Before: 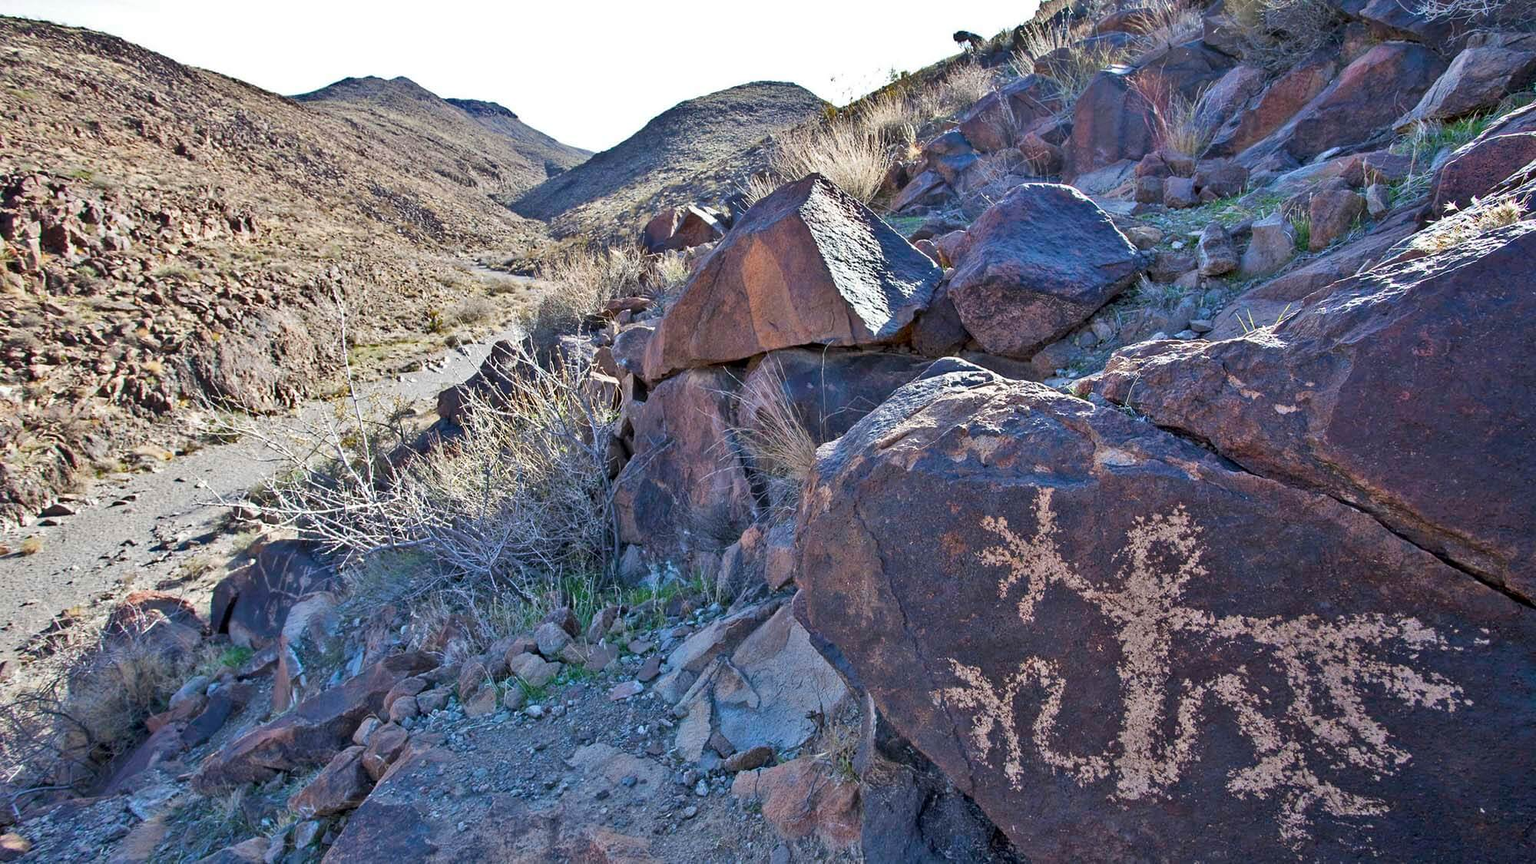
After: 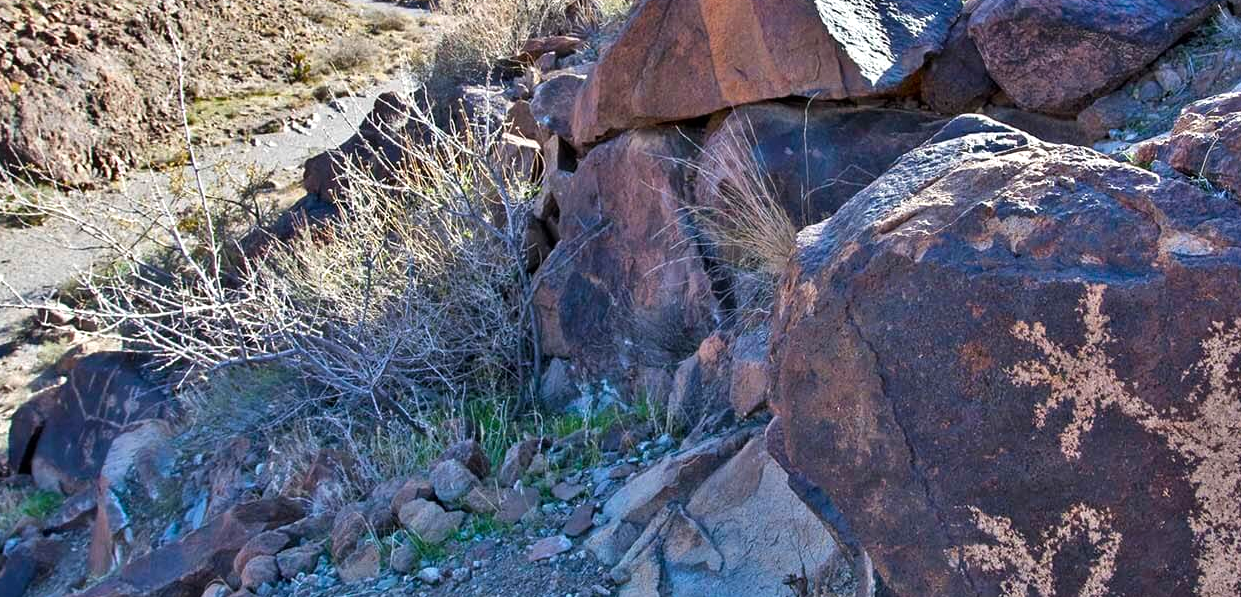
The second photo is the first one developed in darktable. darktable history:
tone equalizer: on, module defaults
color balance: contrast 8.5%, output saturation 105%
crop: left 13.312%, top 31.28%, right 24.627%, bottom 15.582%
